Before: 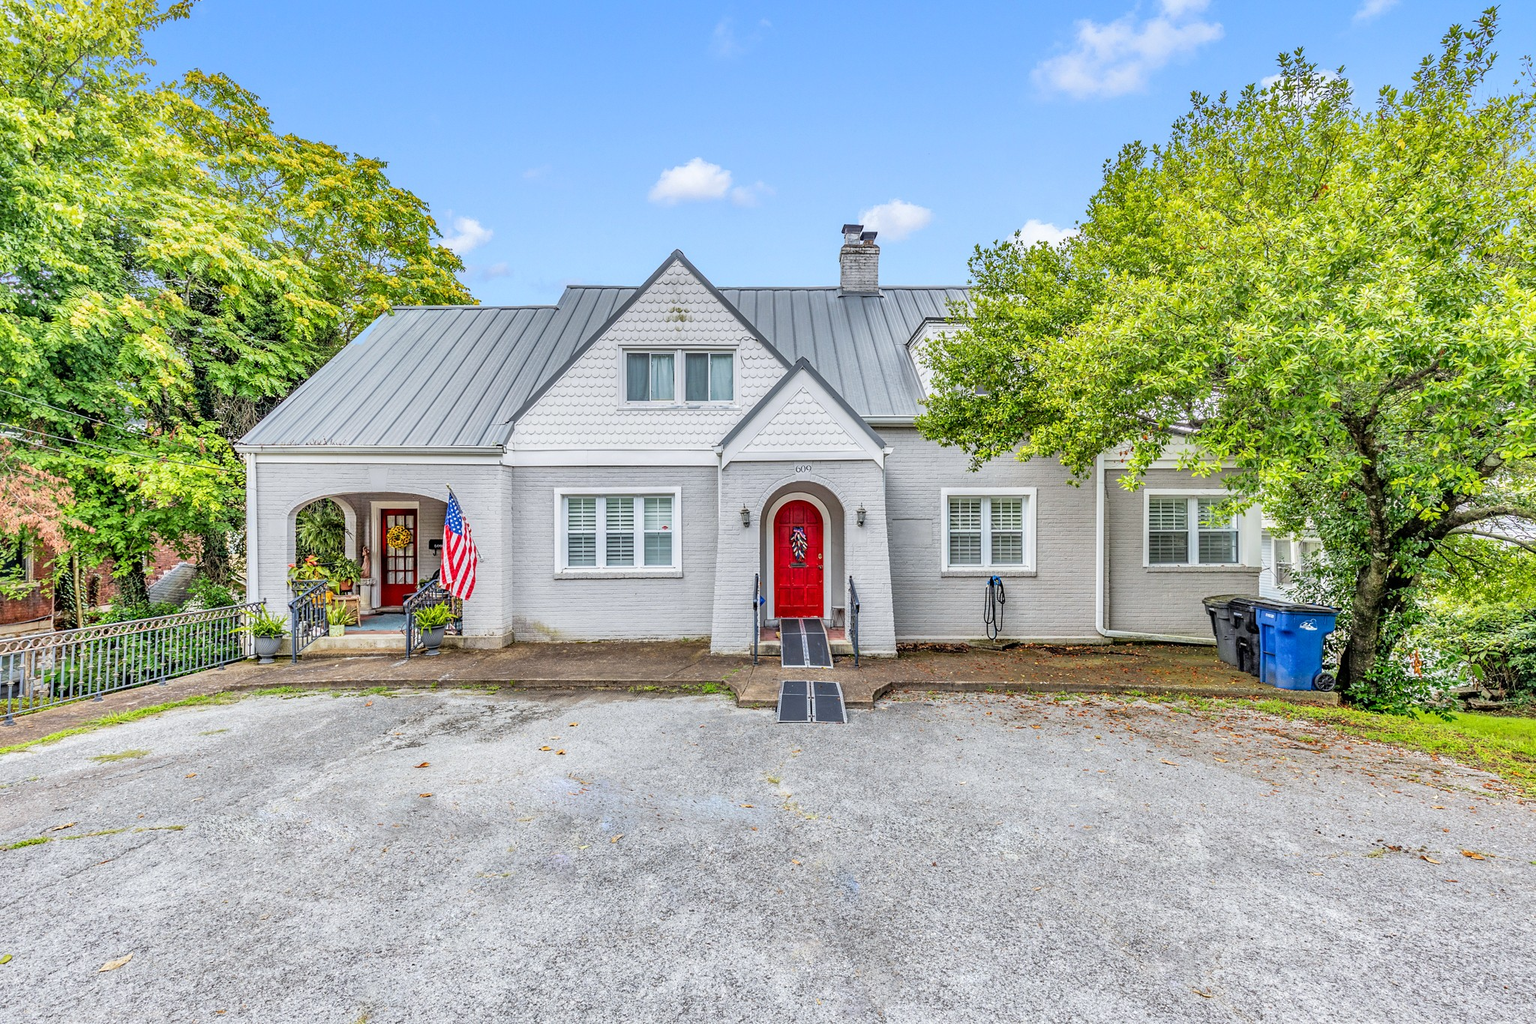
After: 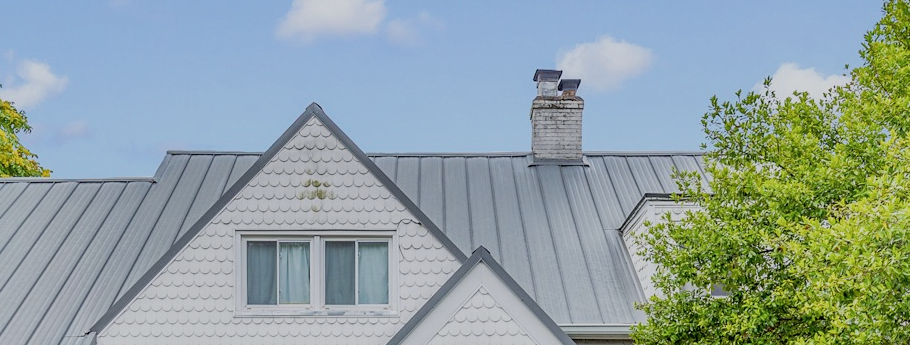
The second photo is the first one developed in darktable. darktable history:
crop: left 28.797%, top 16.844%, right 26.757%, bottom 57.888%
filmic rgb: middle gray luminance 18.35%, black relative exposure -10.51 EV, white relative exposure 3.42 EV, target black luminance 0%, hardness 6.04, latitude 98.39%, contrast 0.844, shadows ↔ highlights balance 0.665%
